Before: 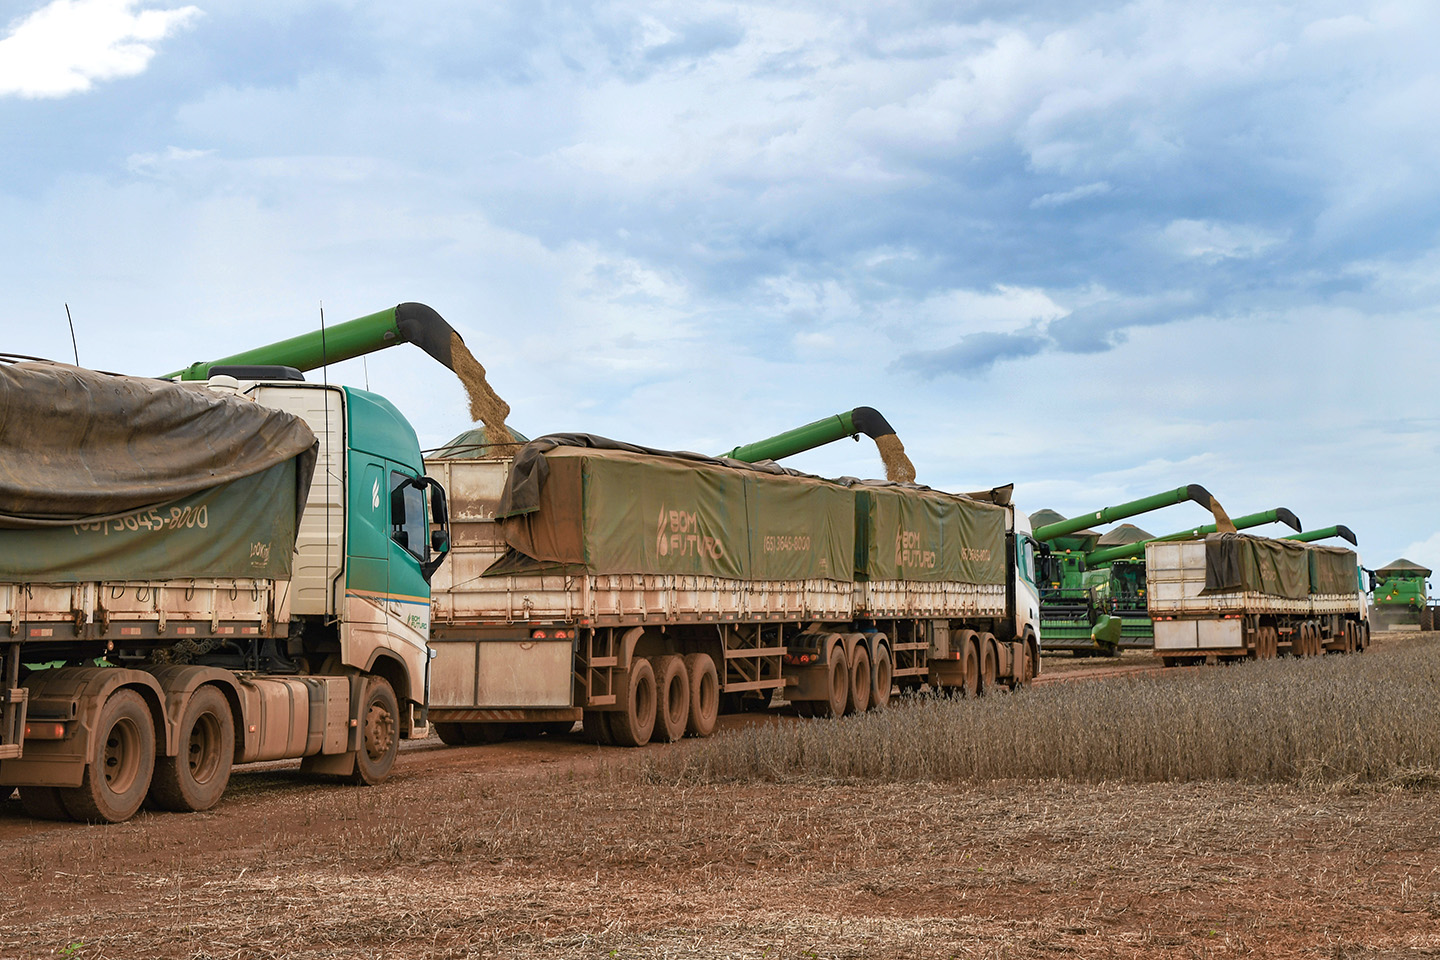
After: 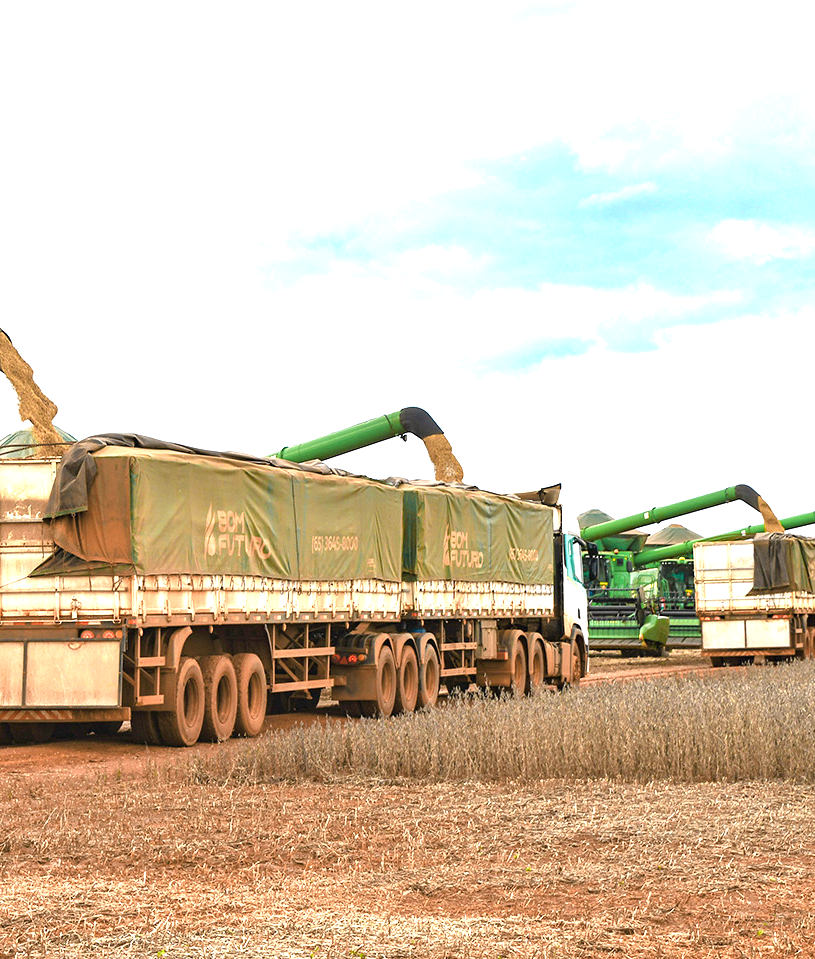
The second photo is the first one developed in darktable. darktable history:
color correction: highlights a* 0.816, highlights b* 2.78, saturation 1.1
crop: left 31.458%, top 0%, right 11.876%
exposure: black level correction 0, exposure 1.379 EV, compensate exposure bias true, compensate highlight preservation false
